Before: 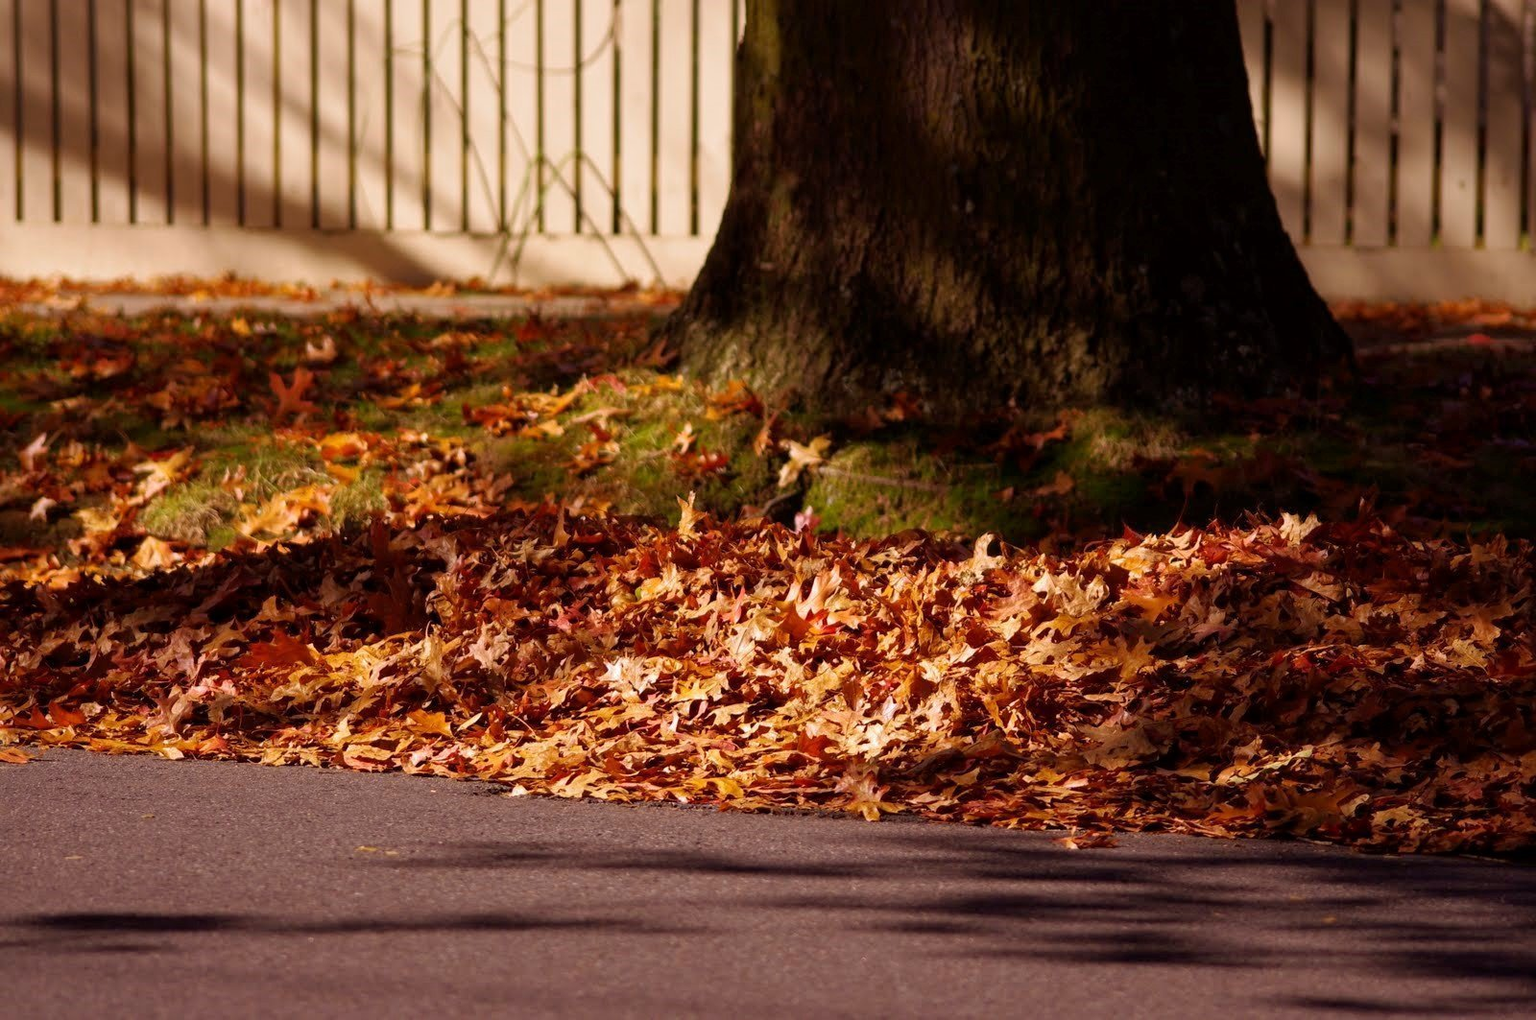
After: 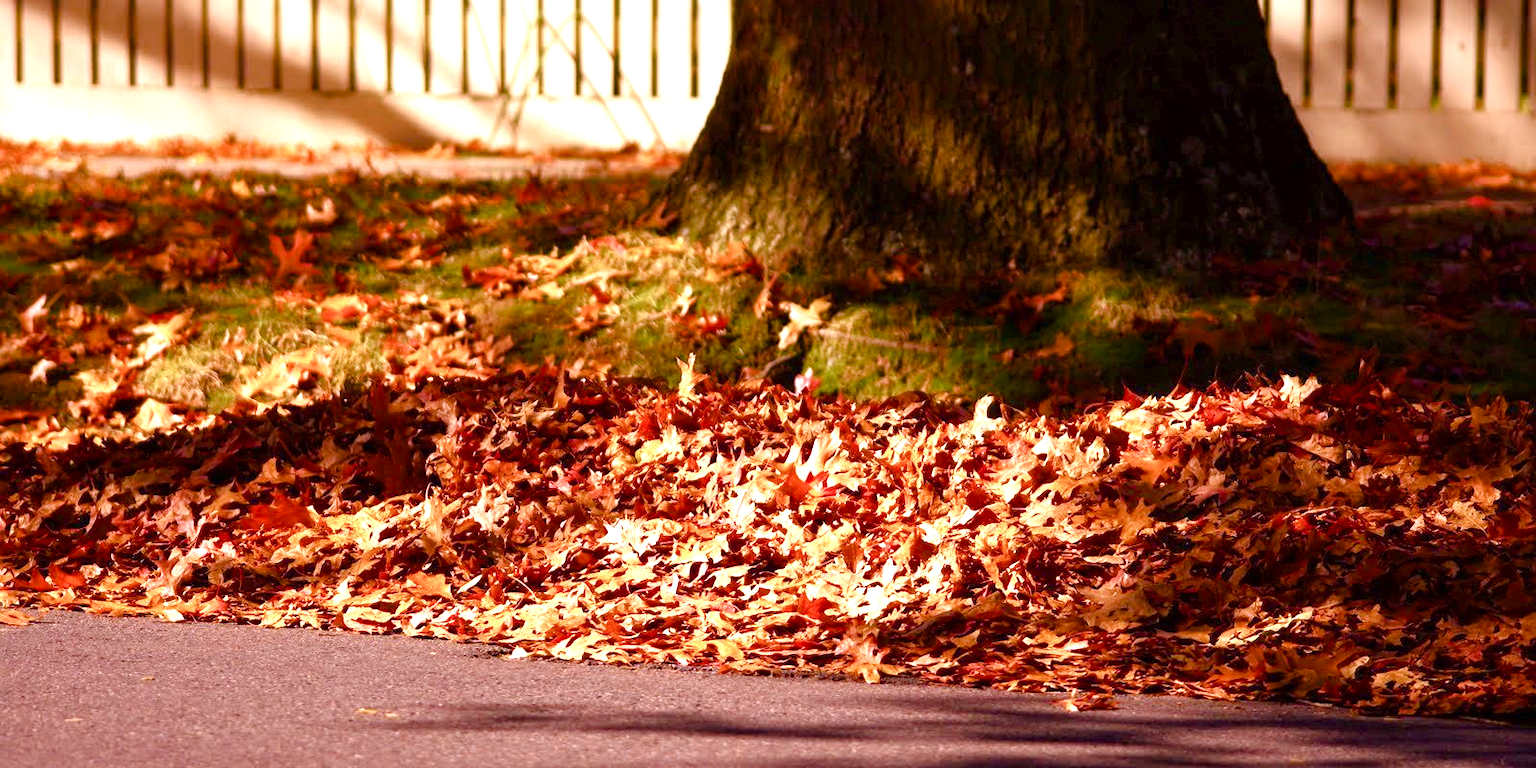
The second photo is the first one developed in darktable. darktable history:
crop: top 13.634%, bottom 11.007%
color balance rgb: shadows lift › hue 84.95°, highlights gain › chroma 1.524%, highlights gain › hue 310.79°, perceptual saturation grading › global saturation 25.225%, perceptual saturation grading › highlights -50.555%, perceptual saturation grading › shadows 30.703%, global vibrance 20%
exposure: black level correction 0, exposure 1.186 EV, compensate exposure bias true, compensate highlight preservation false
